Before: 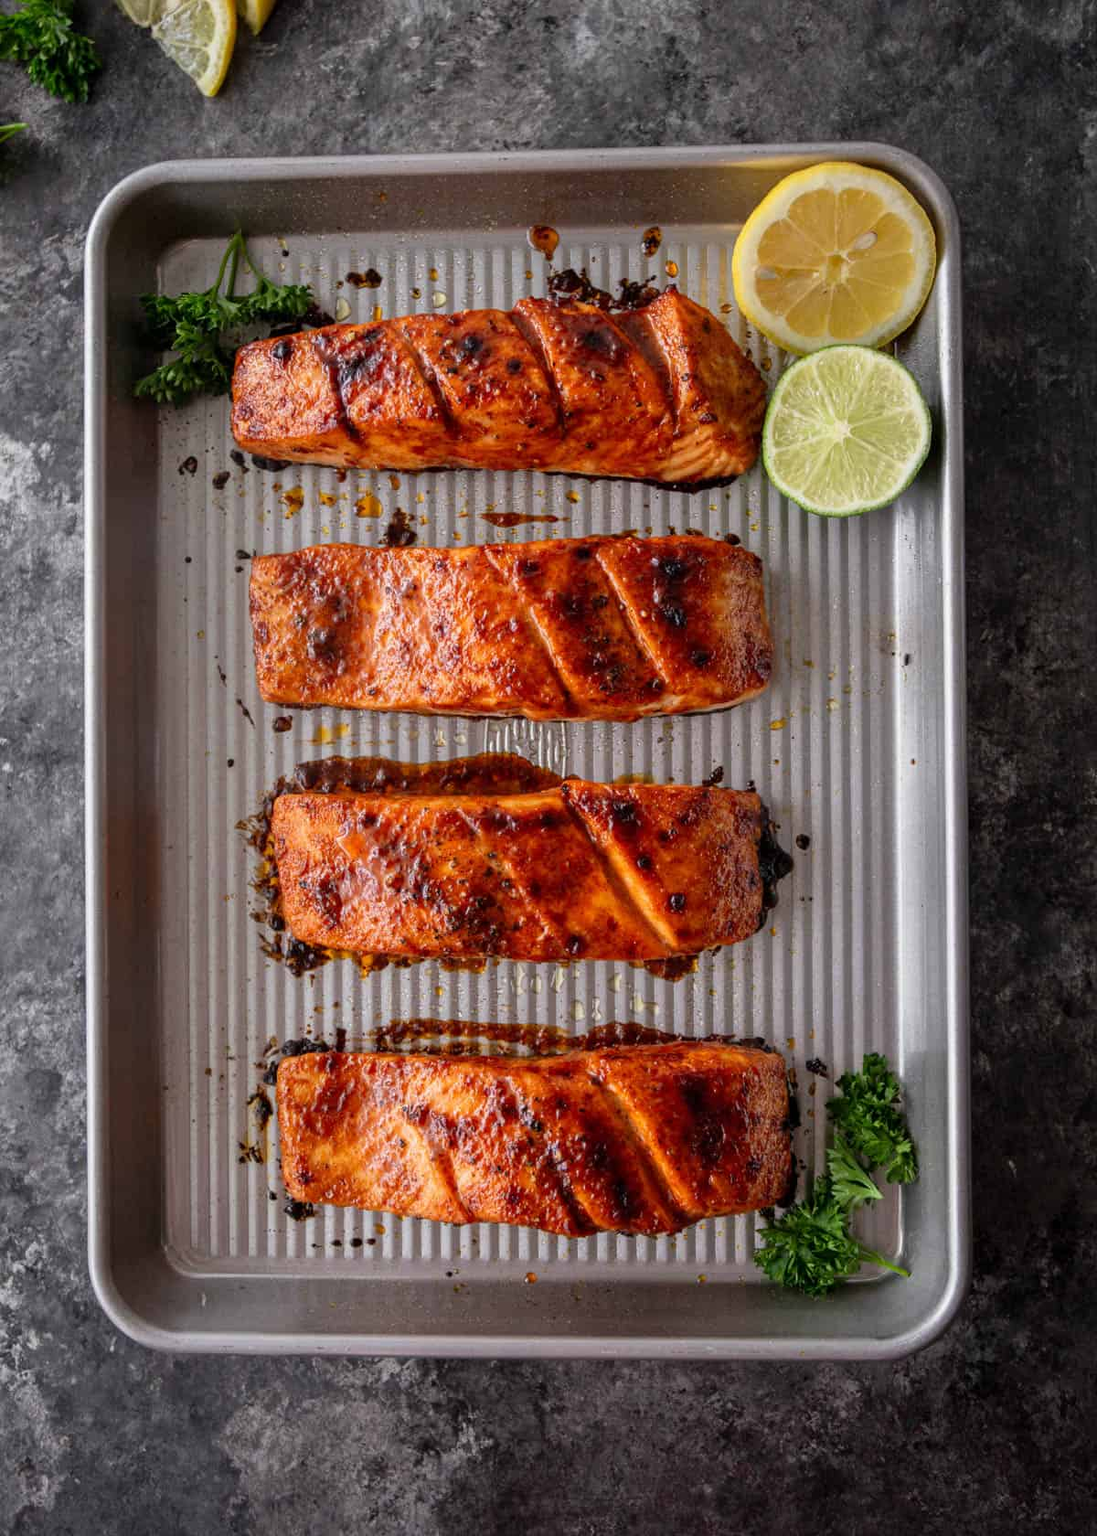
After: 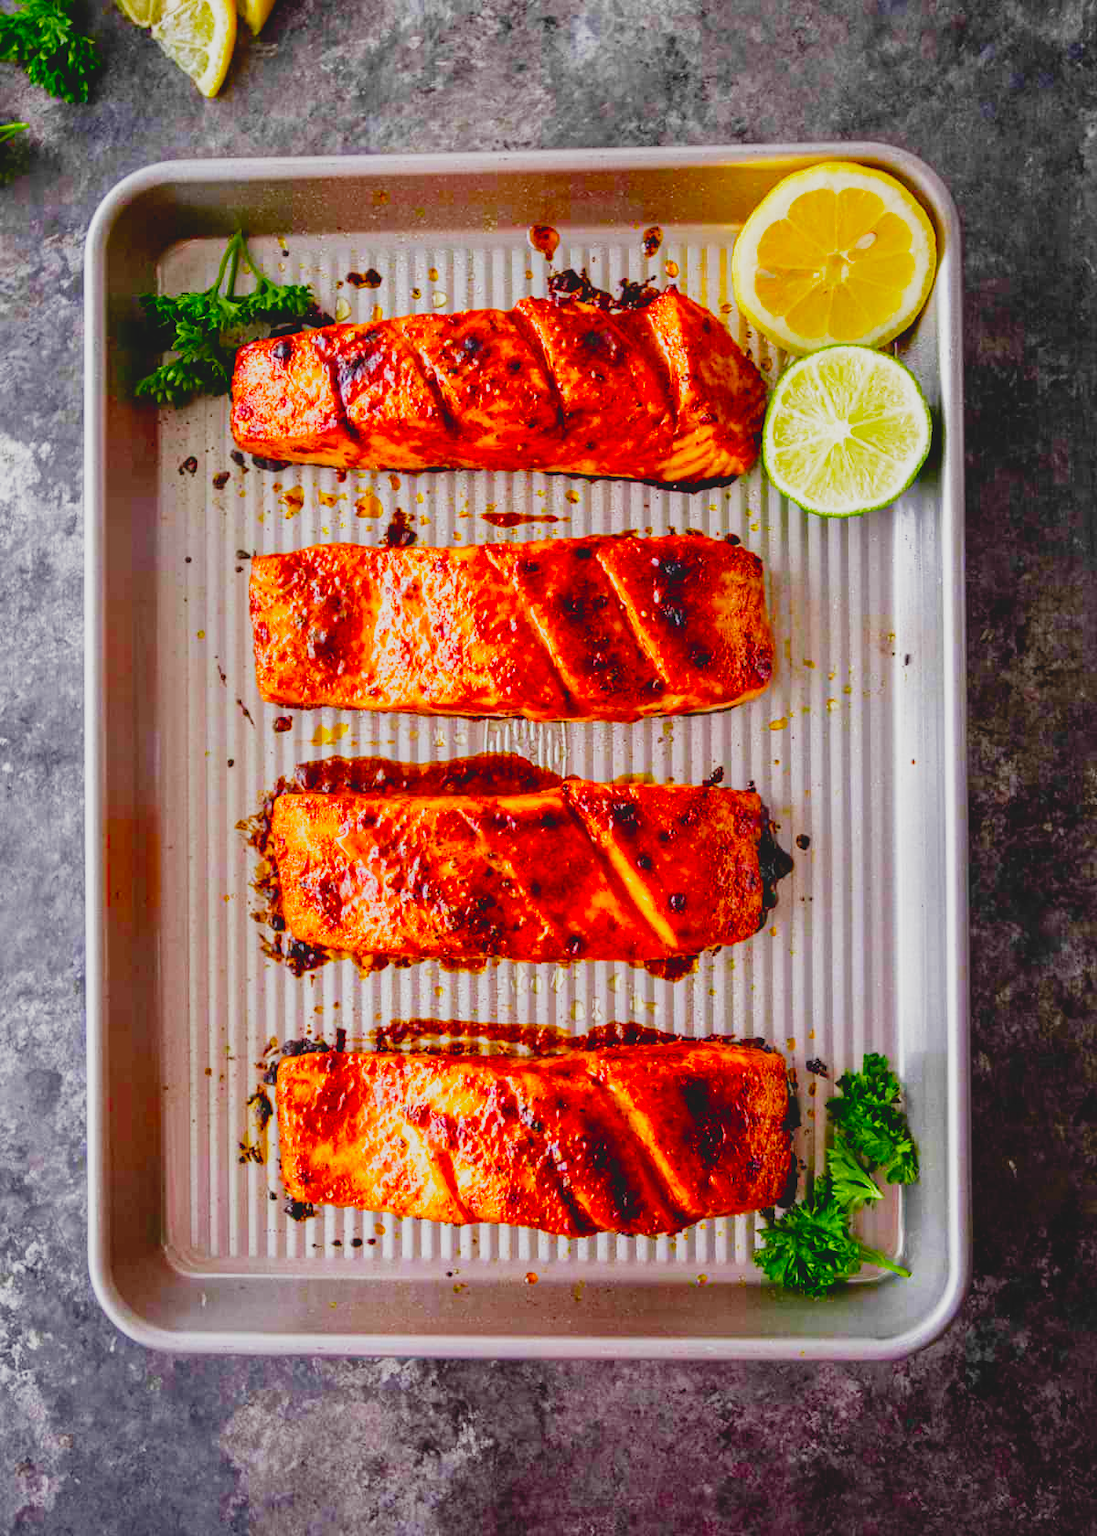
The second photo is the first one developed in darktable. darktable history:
color balance rgb: perceptual saturation grading › global saturation 37.035%, perceptual saturation grading › shadows 34.647%, global vibrance 20%
filmic rgb: middle gray luminance 9.21%, black relative exposure -10.69 EV, white relative exposure 3.43 EV, target black luminance 0%, hardness 5.99, latitude 59.61%, contrast 1.094, highlights saturation mix 5.91%, shadows ↔ highlights balance 29.07%, add noise in highlights 0.001, preserve chrominance no, color science v3 (2019), use custom middle-gray values true, contrast in highlights soft
color correction: highlights b* 0.053, saturation 1.07
contrast brightness saturation: contrast -0.188, saturation 0.187
